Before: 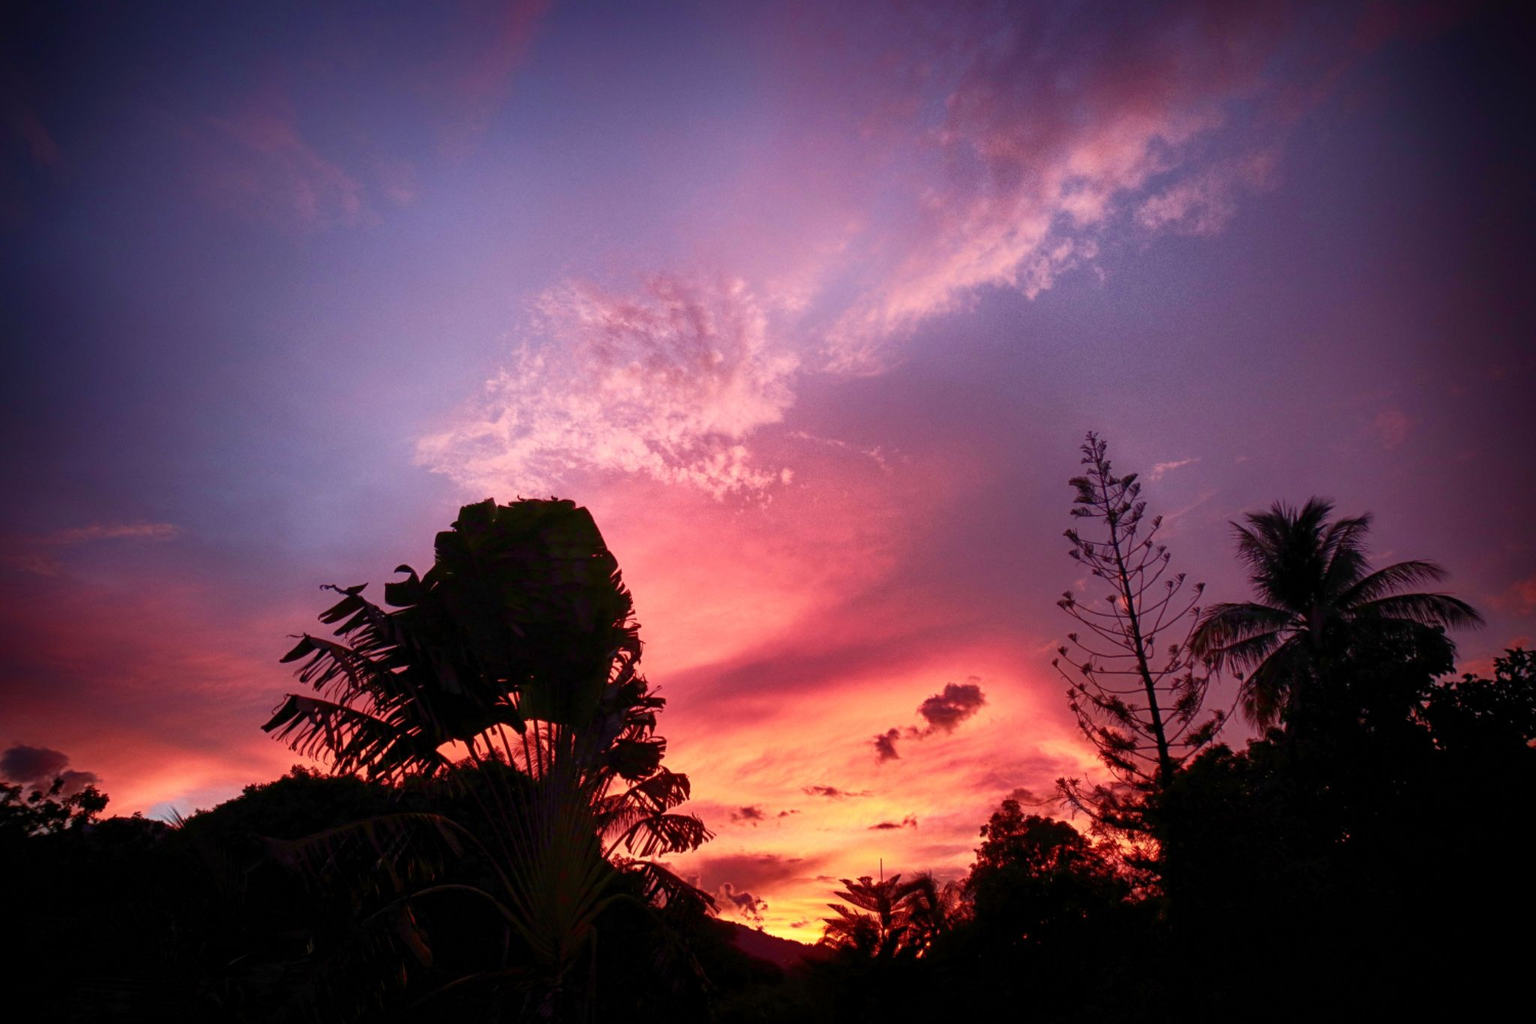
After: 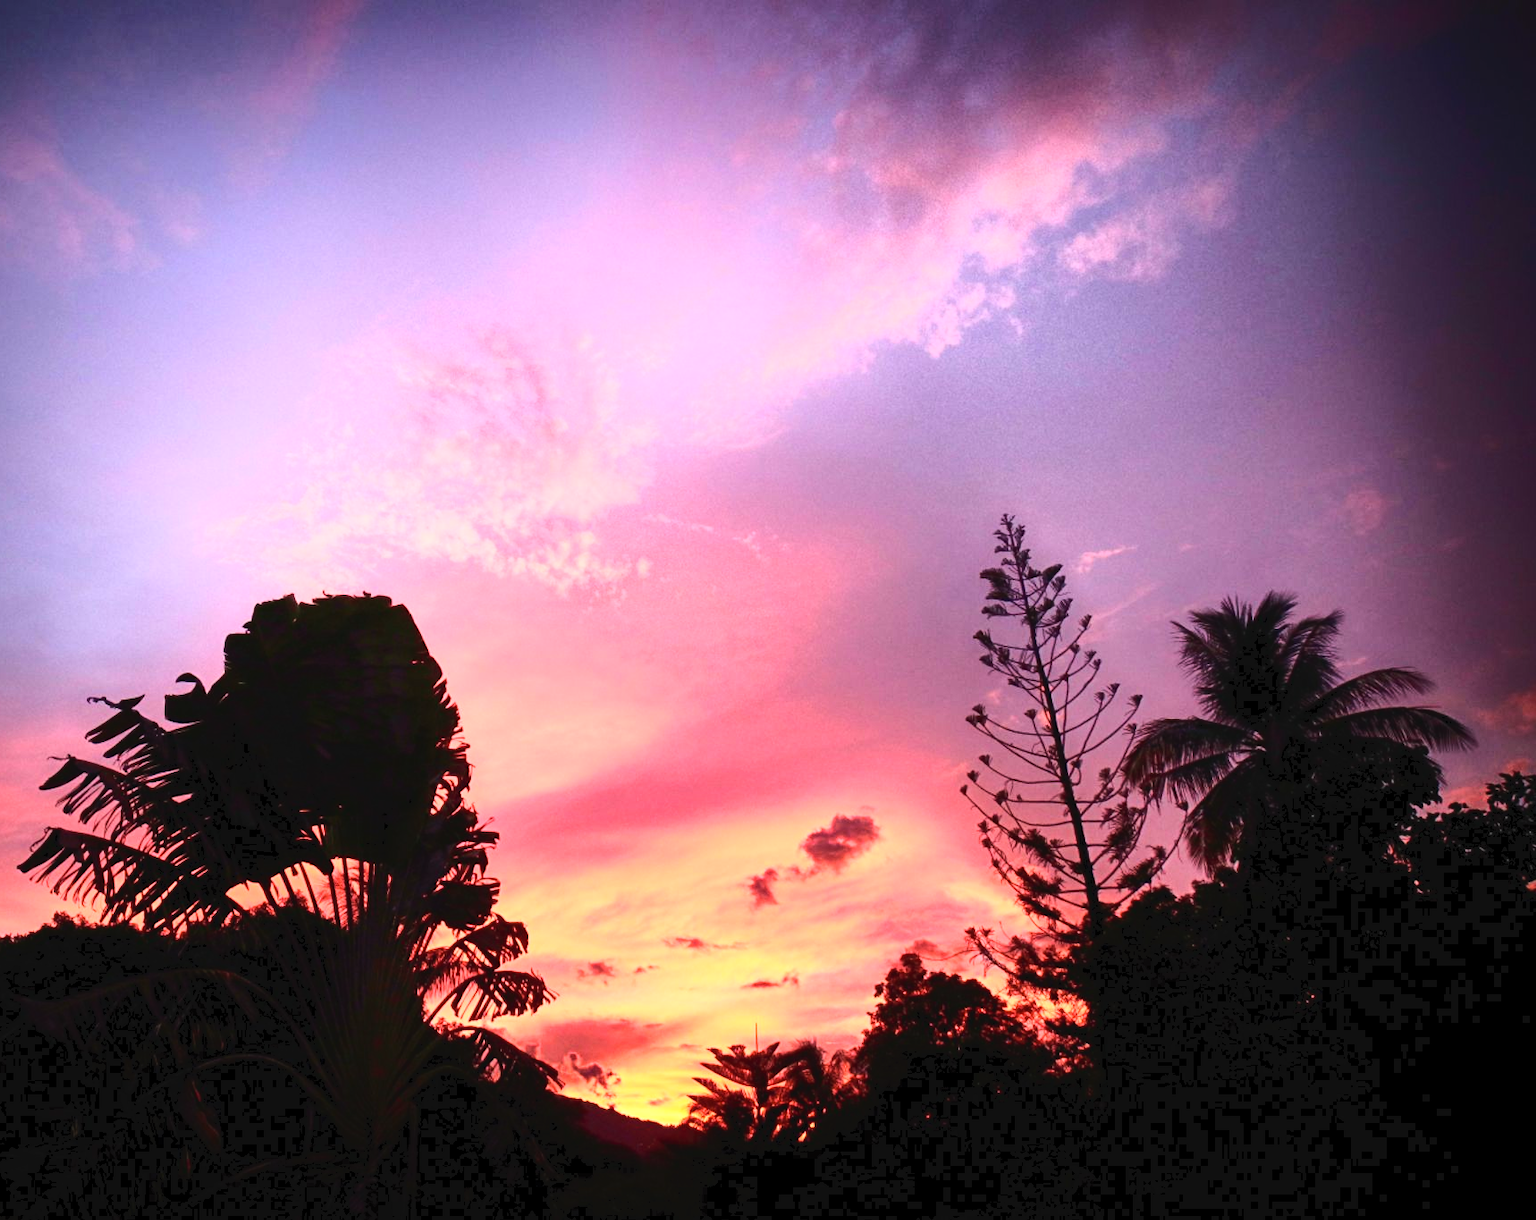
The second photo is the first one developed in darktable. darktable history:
tone curve: curves: ch0 [(0, 0) (0.003, 0.045) (0.011, 0.051) (0.025, 0.057) (0.044, 0.074) (0.069, 0.096) (0.1, 0.125) (0.136, 0.16) (0.177, 0.201) (0.224, 0.242) (0.277, 0.299) (0.335, 0.362) (0.399, 0.432) (0.468, 0.512) (0.543, 0.601) (0.623, 0.691) (0.709, 0.786) (0.801, 0.876) (0.898, 0.927) (1, 1)], color space Lab, independent channels, preserve colors none
base curve: curves: ch0 [(0, 0) (0.032, 0.037) (0.105, 0.228) (0.435, 0.76) (0.856, 0.983) (1, 1)]
crop: left 16.092%
